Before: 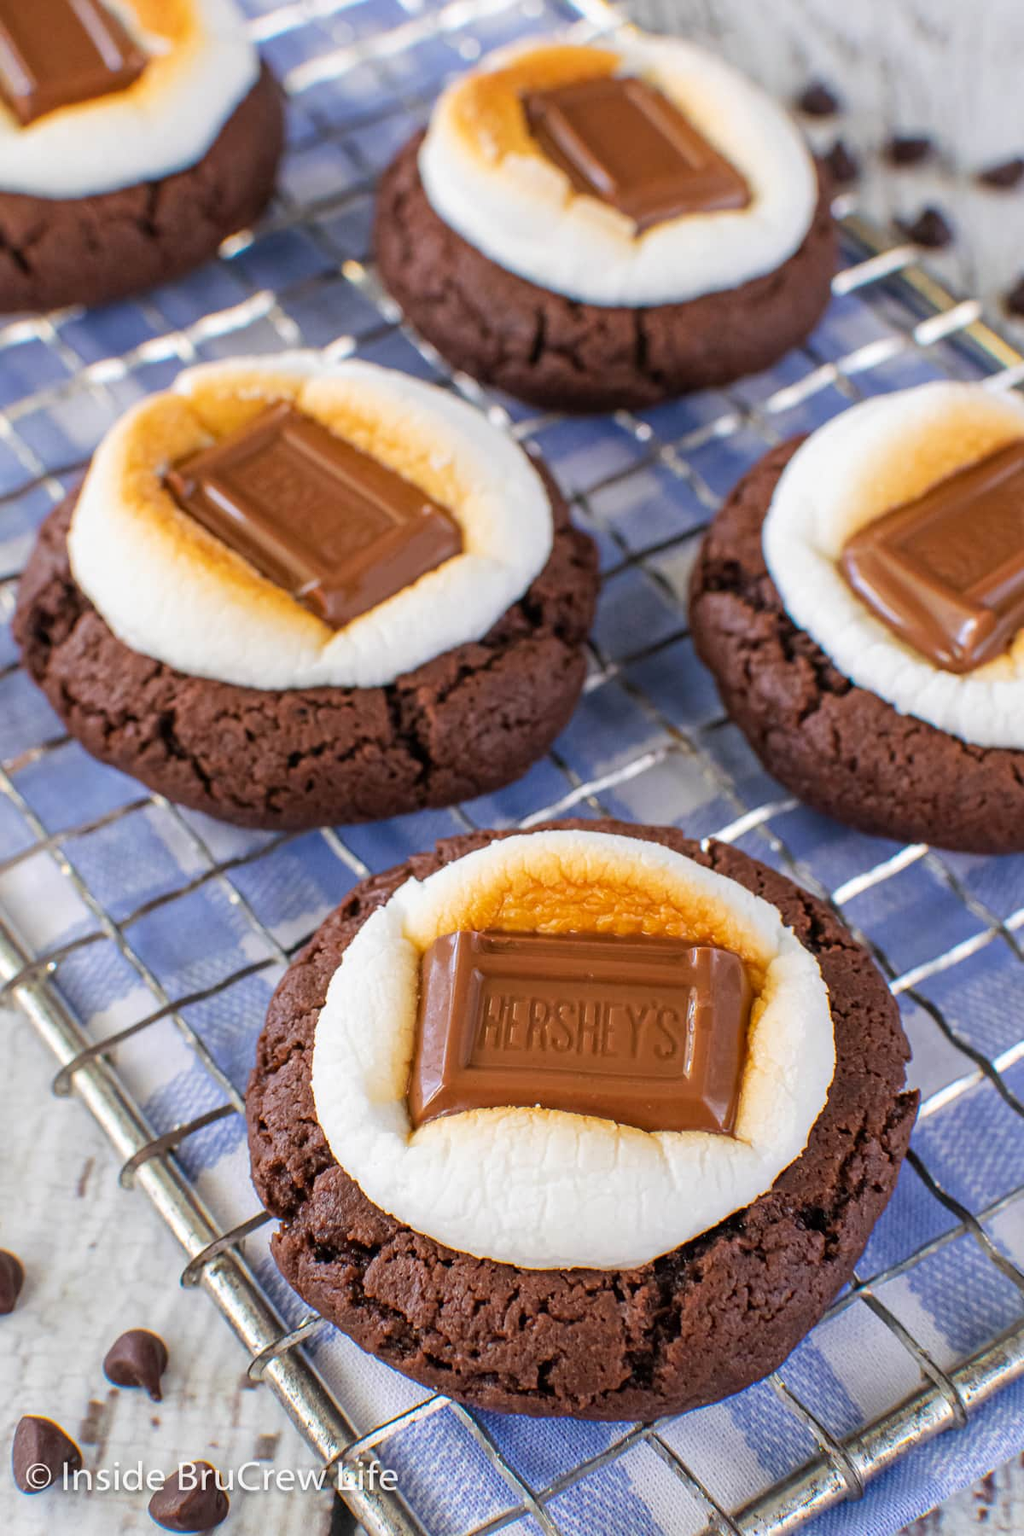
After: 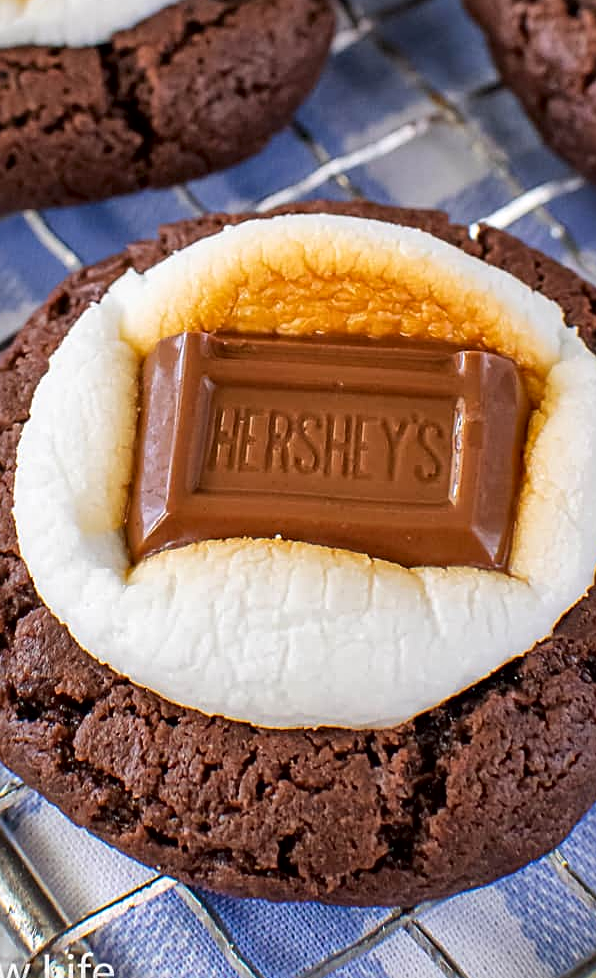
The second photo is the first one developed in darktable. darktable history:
crop: left 29.344%, top 42.171%, right 20.919%, bottom 3.471%
local contrast: mode bilateral grid, contrast 20, coarseness 50, detail 149%, midtone range 0.2
shadows and highlights: shadows 43.69, white point adjustment -1.4, soften with gaussian
sharpen: on, module defaults
